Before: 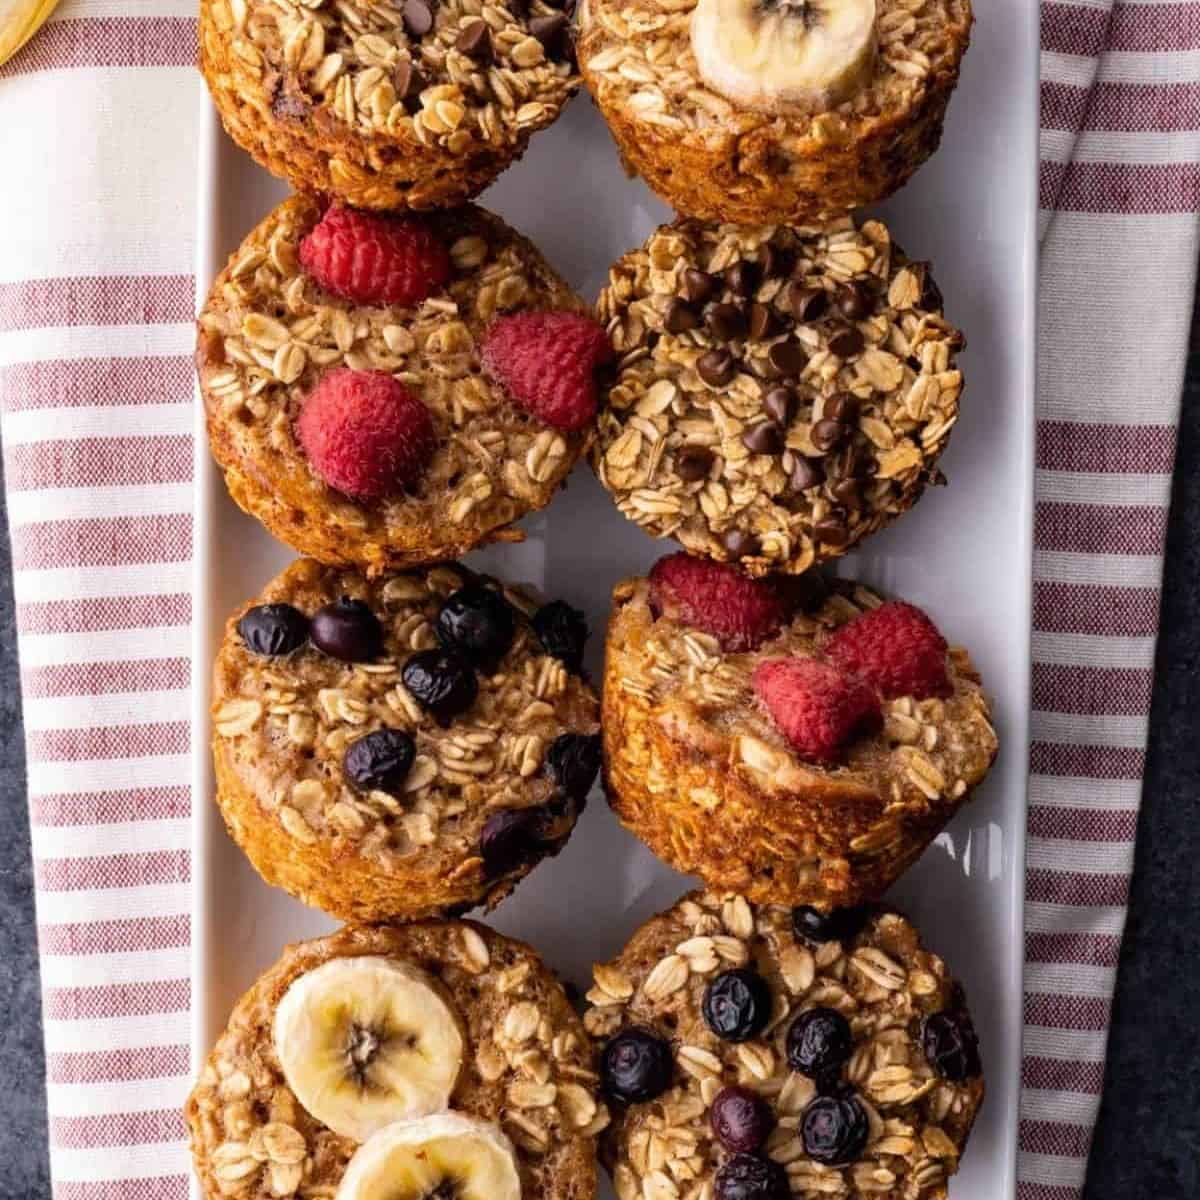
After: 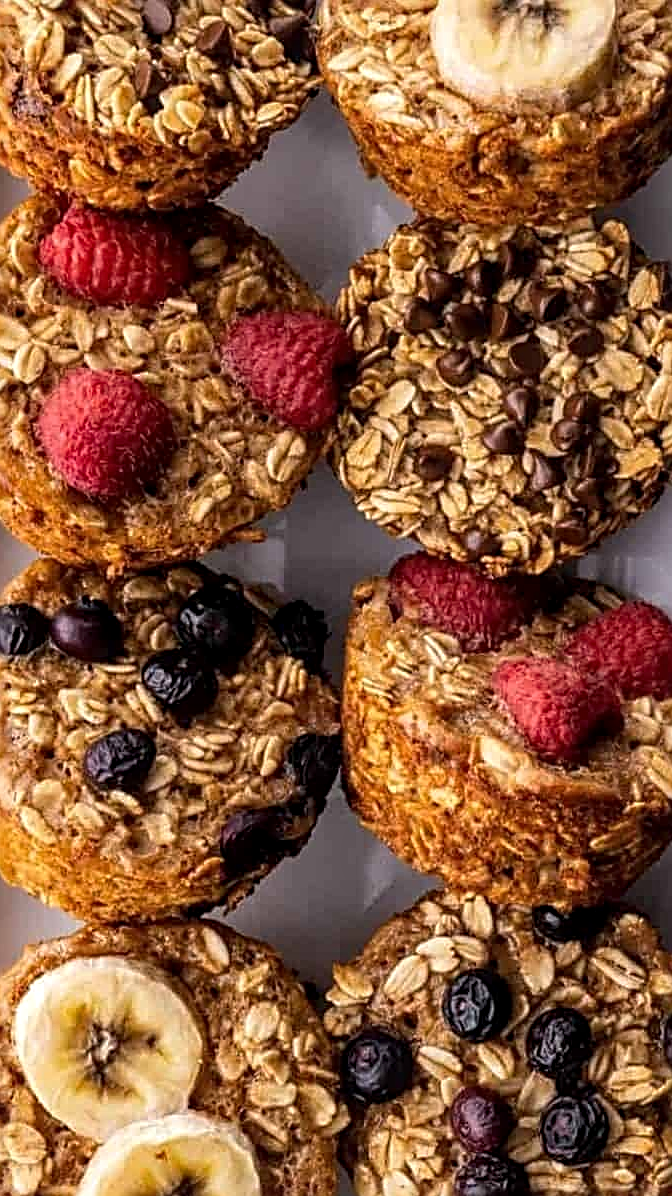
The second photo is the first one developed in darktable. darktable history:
crop: left 21.674%, right 22.086%
sharpen: radius 2.817, amount 0.715
local contrast: on, module defaults
